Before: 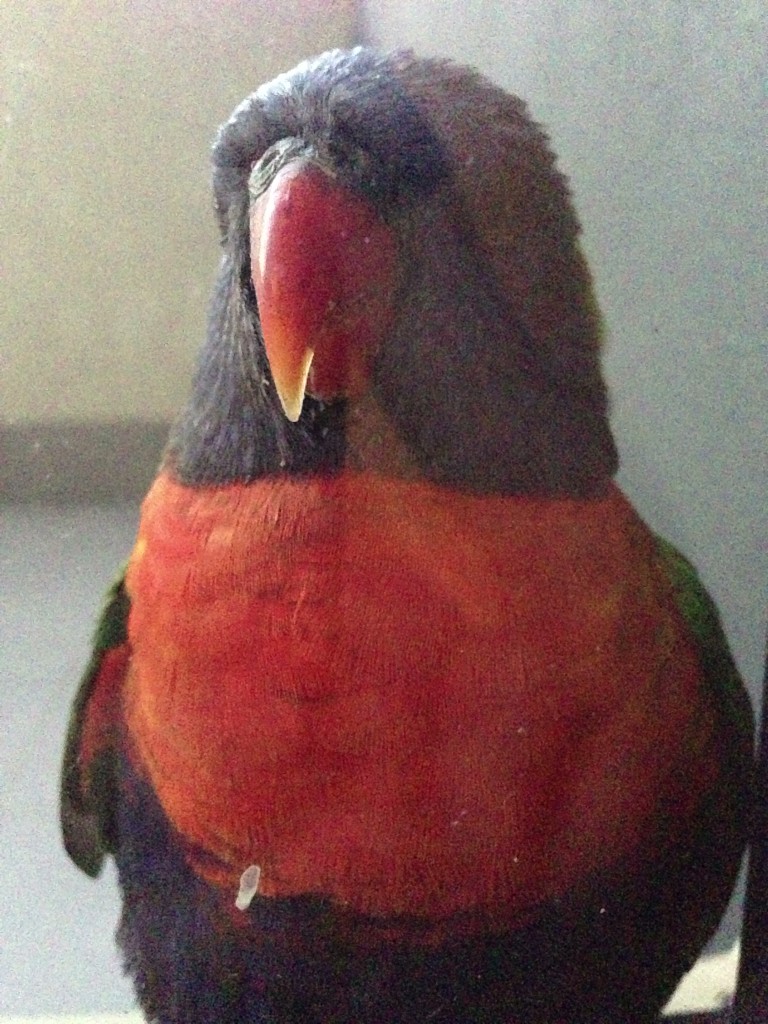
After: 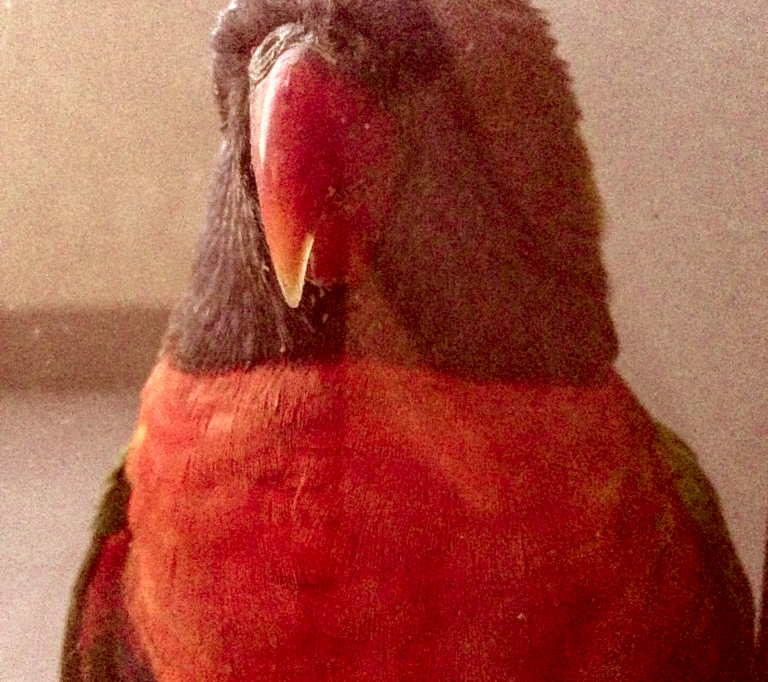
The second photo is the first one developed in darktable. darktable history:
local contrast: highlights 0%, shadows 0%, detail 133%
crop: top 11.166%, bottom 22.168%
color correction: highlights a* 9.03, highlights b* 8.71, shadows a* 40, shadows b* 40, saturation 0.8
